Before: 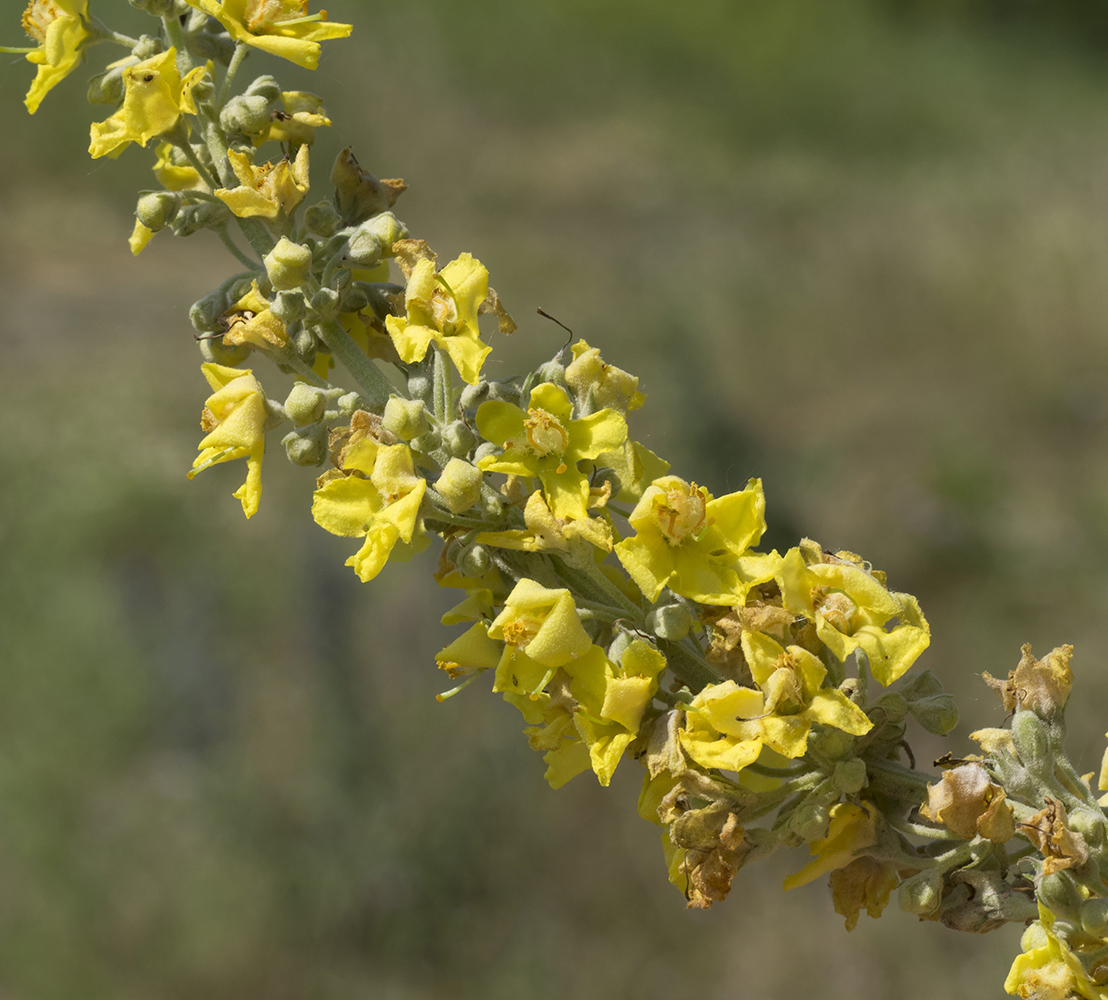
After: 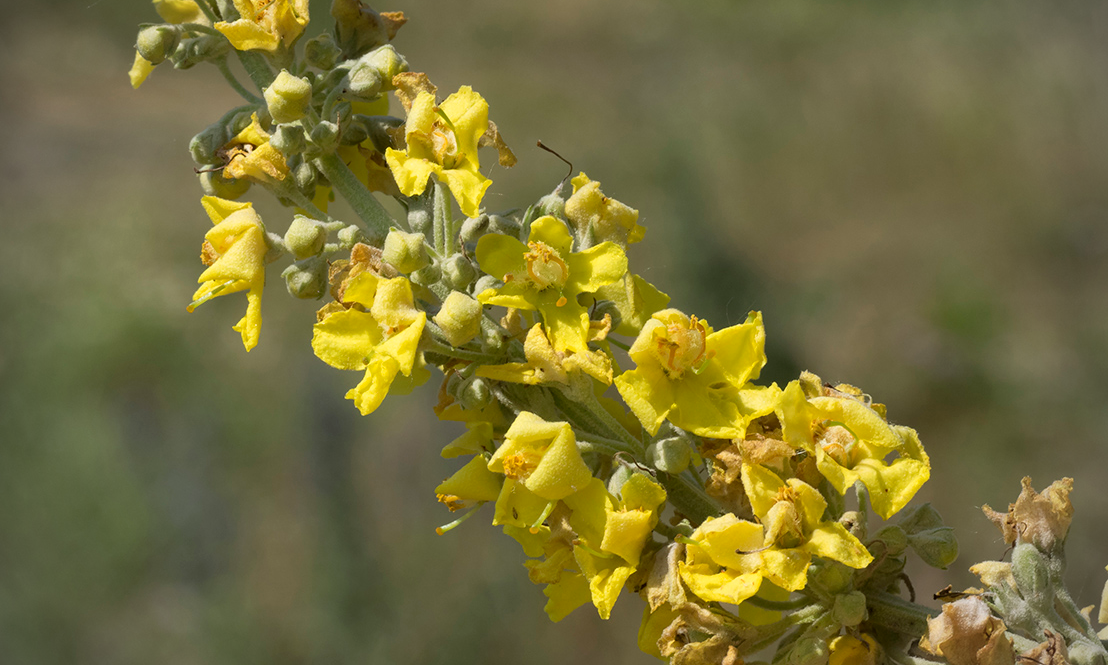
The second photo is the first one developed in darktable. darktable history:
crop: top 16.727%, bottom 16.727%
vignetting: unbound false
tone equalizer: on, module defaults
